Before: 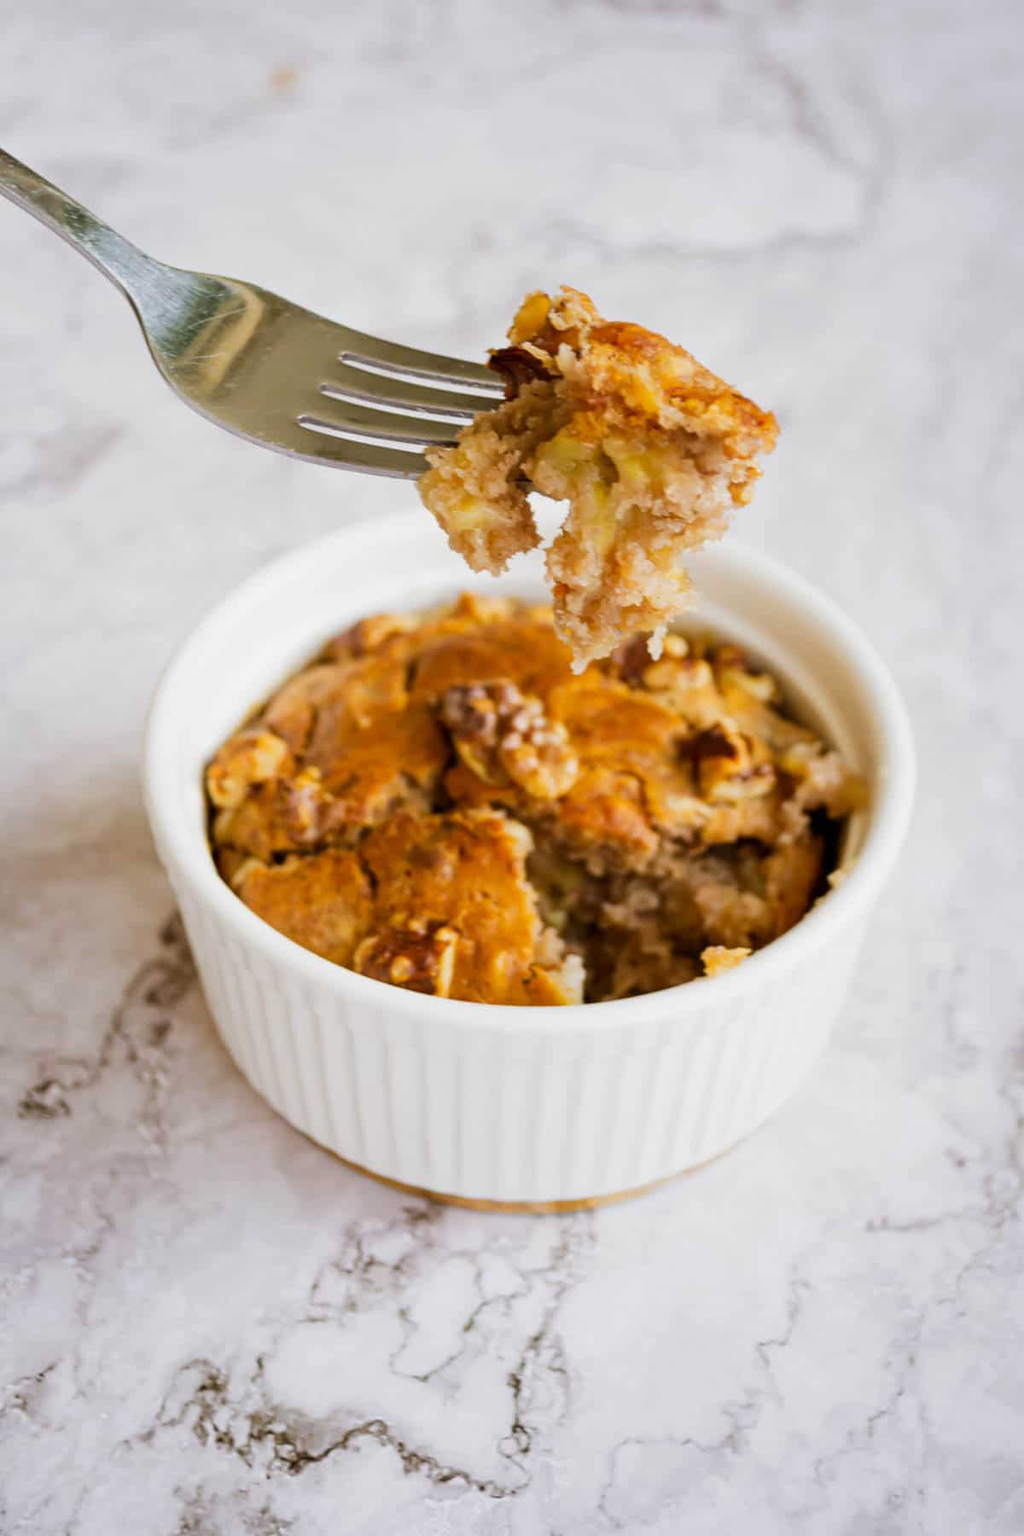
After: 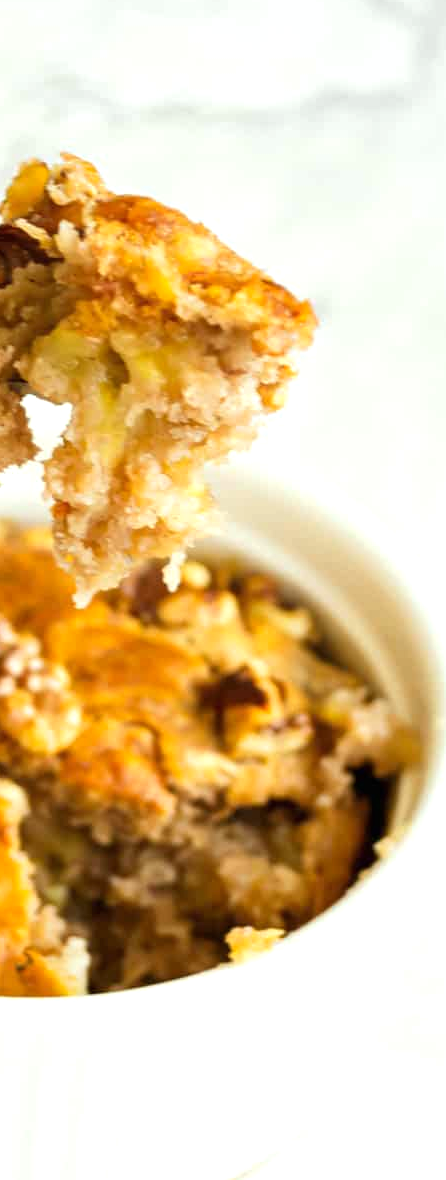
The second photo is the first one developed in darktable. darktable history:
exposure: black level correction 0, exposure 0.591 EV, compensate highlight preservation false
crop and rotate: left 49.686%, top 10.111%, right 13.078%, bottom 24.29%
color correction: highlights a* -4.59, highlights b* 5.03, saturation 0.961
